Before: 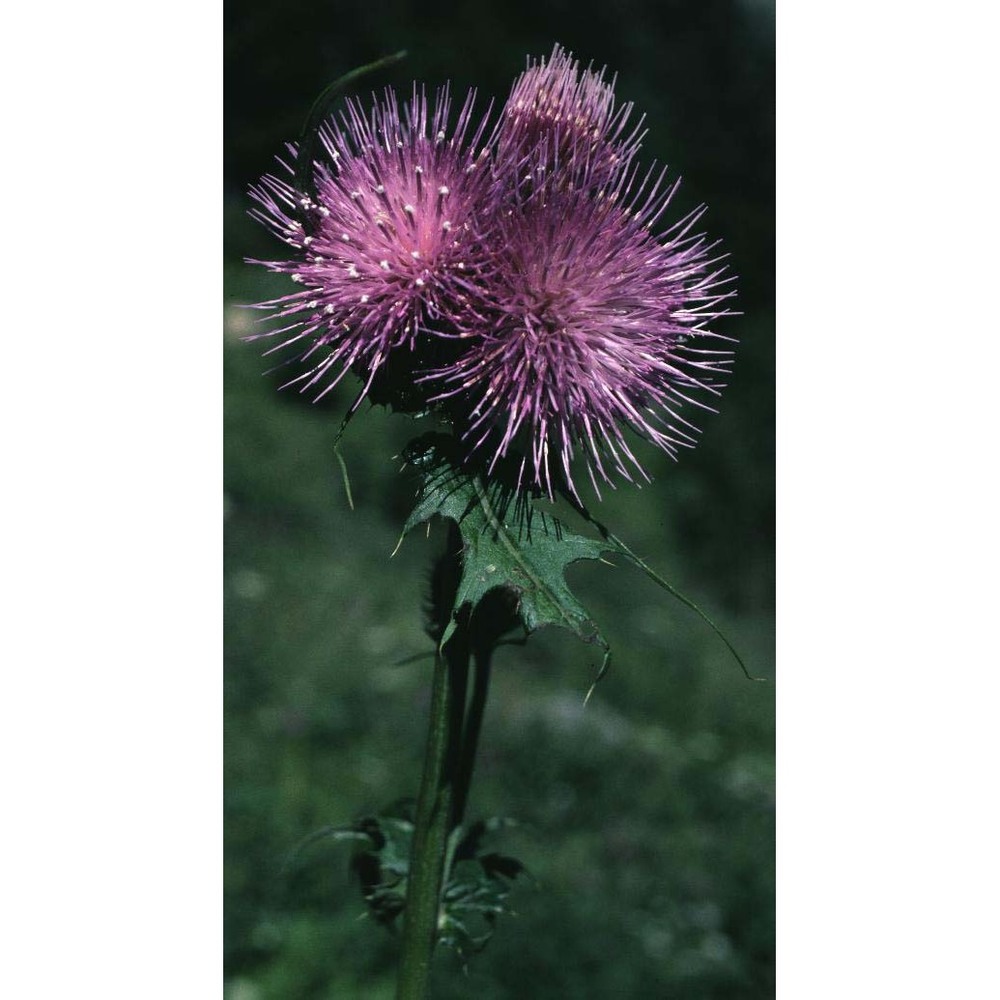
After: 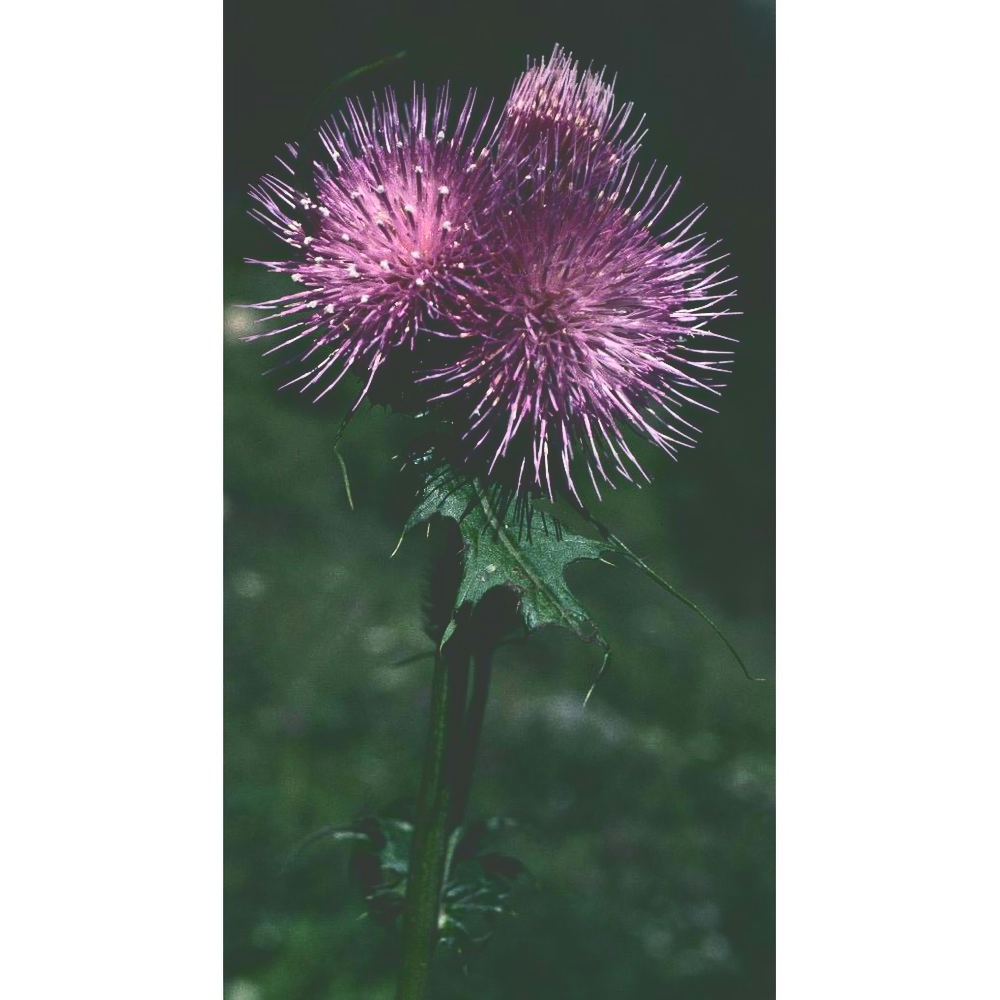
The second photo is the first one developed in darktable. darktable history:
tone curve: curves: ch0 [(0, 0) (0.003, 0.231) (0.011, 0.231) (0.025, 0.231) (0.044, 0.231) (0.069, 0.235) (0.1, 0.24) (0.136, 0.246) (0.177, 0.256) (0.224, 0.279) (0.277, 0.313) (0.335, 0.354) (0.399, 0.428) (0.468, 0.514) (0.543, 0.61) (0.623, 0.728) (0.709, 0.808) (0.801, 0.873) (0.898, 0.909) (1, 1)], color space Lab, independent channels, preserve colors none
